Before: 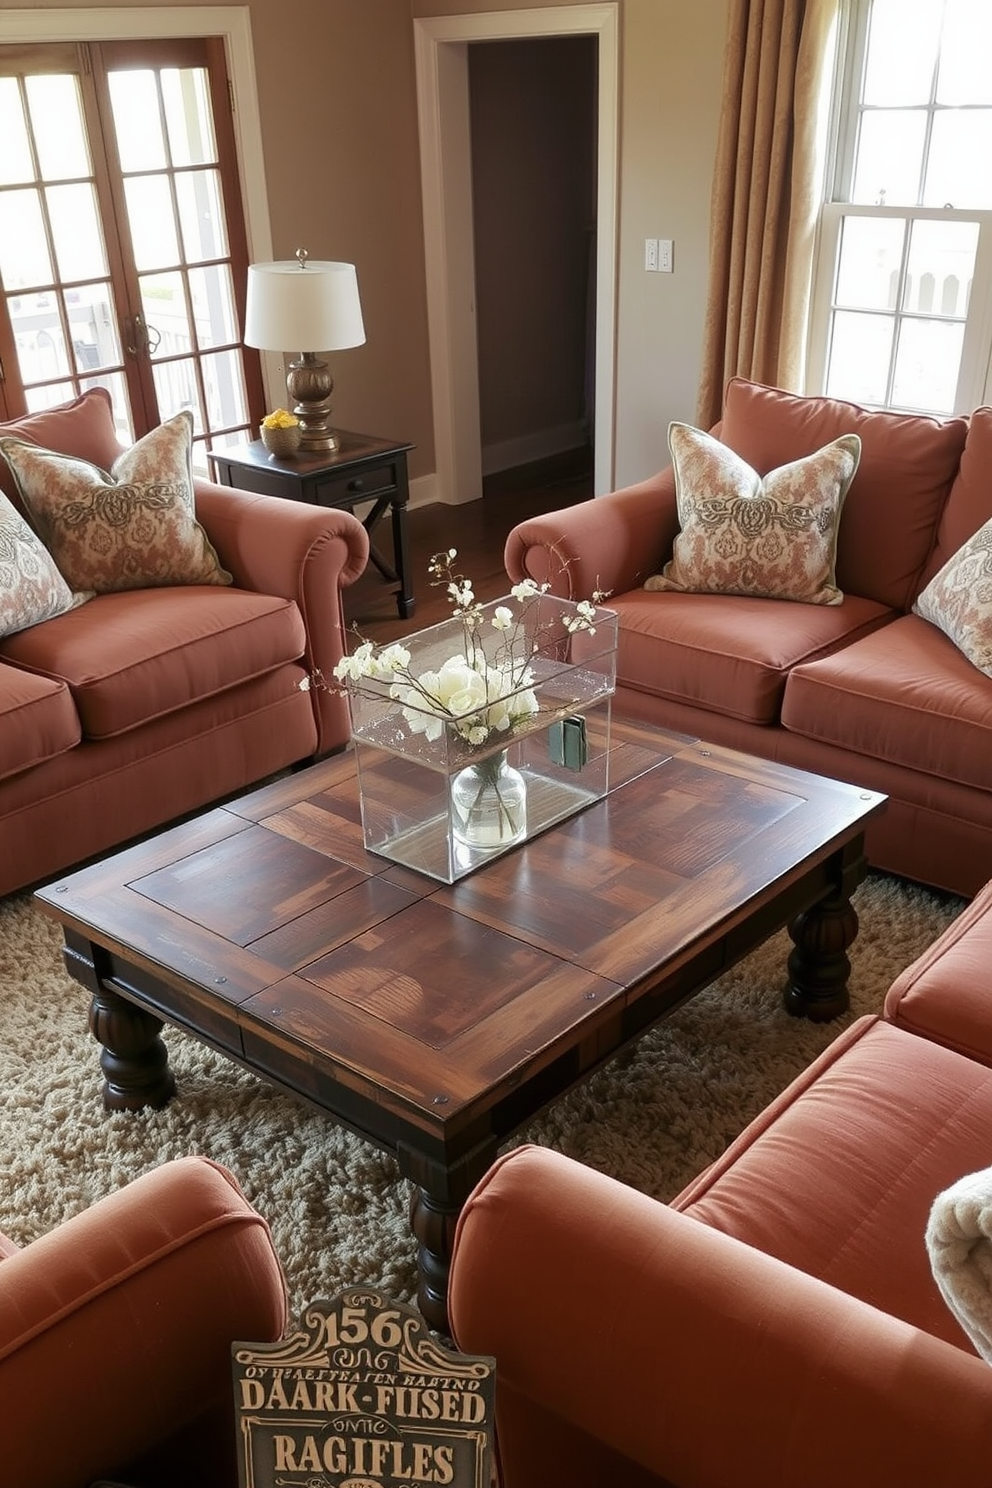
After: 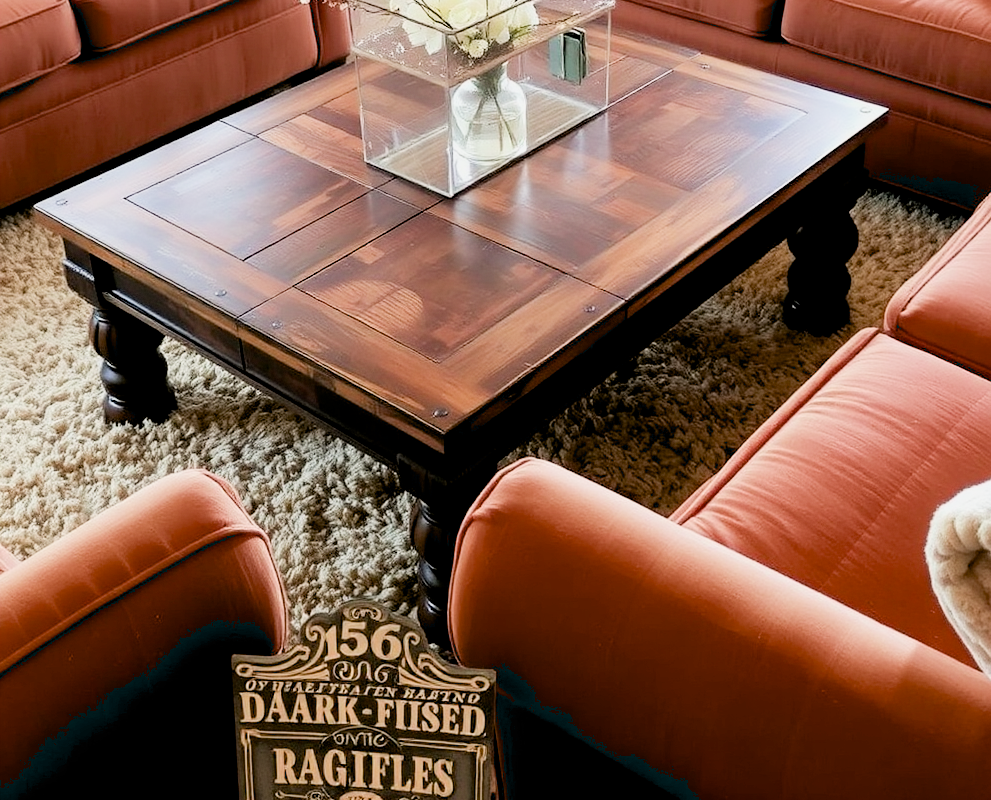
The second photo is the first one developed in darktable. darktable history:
filmic rgb: middle gray luminance 29.03%, black relative exposure -10.25 EV, white relative exposure 5.49 EV, target black luminance 0%, hardness 3.95, latitude 1.59%, contrast 1.131, highlights saturation mix 6.31%, shadows ↔ highlights balance 14.66%
tone equalizer: on, module defaults
crop and rotate: top 46.195%, right 0.016%
exposure: black level correction 0.011, exposure 1.082 EV, compensate highlight preservation false
